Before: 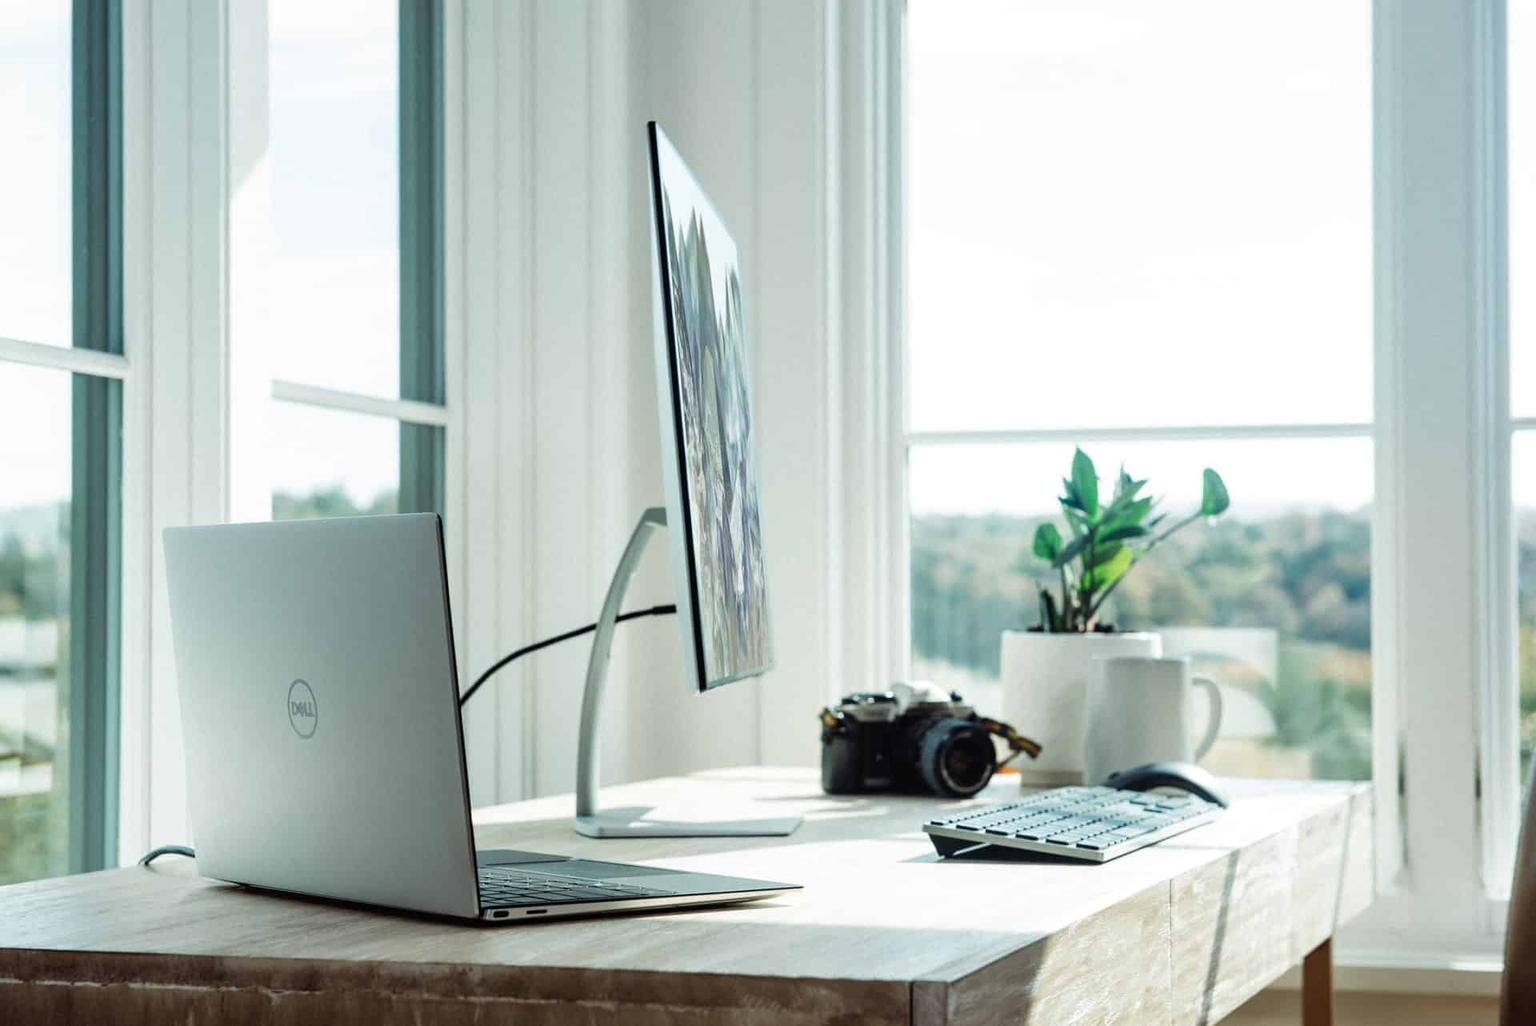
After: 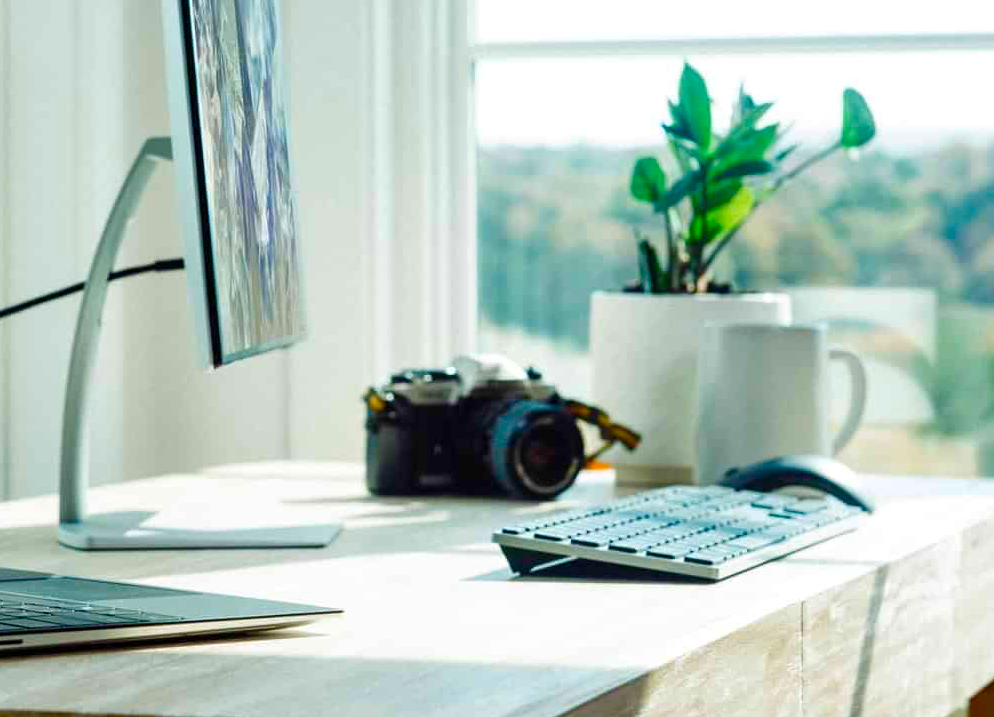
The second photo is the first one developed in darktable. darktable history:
color balance rgb: perceptual saturation grading › global saturation 20%, perceptual saturation grading › highlights -25%, perceptual saturation grading › shadows 50.52%, global vibrance 40.24%
crop: left 34.479%, top 38.822%, right 13.718%, bottom 5.172%
color contrast: green-magenta contrast 1.1, blue-yellow contrast 1.1, unbound 0
